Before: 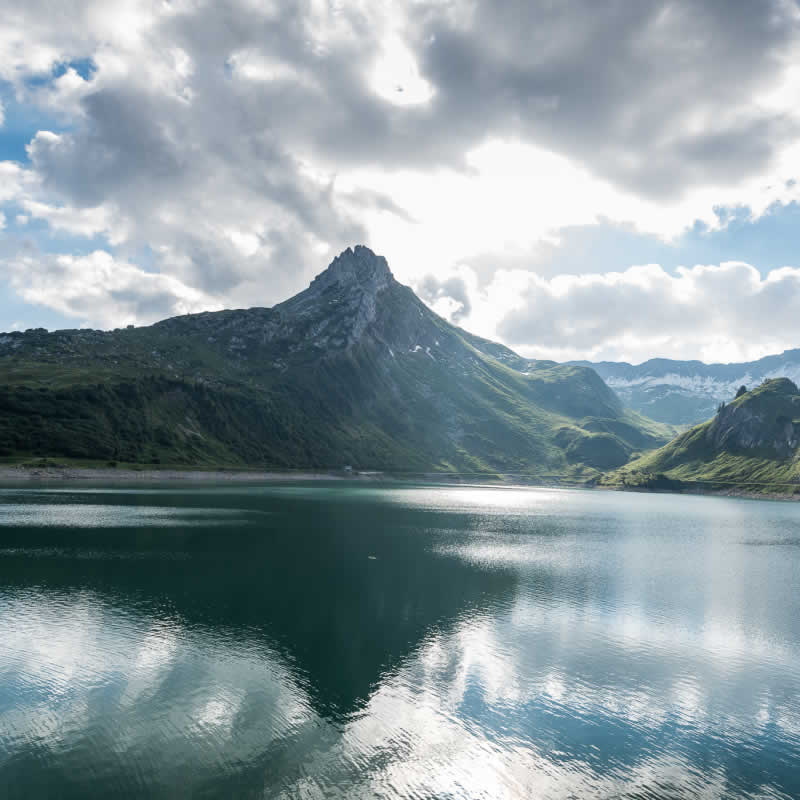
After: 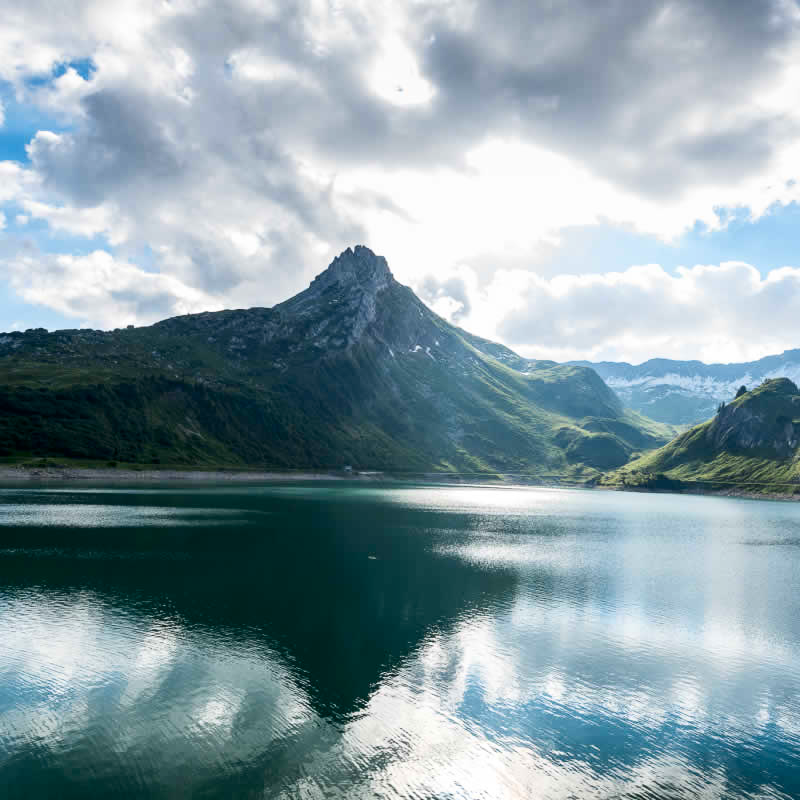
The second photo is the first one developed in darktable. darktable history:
exposure: black level correction 0.004, exposure 0.014 EV, compensate highlight preservation false
contrast brightness saturation: contrast 0.18, saturation 0.3
tone equalizer: on, module defaults
